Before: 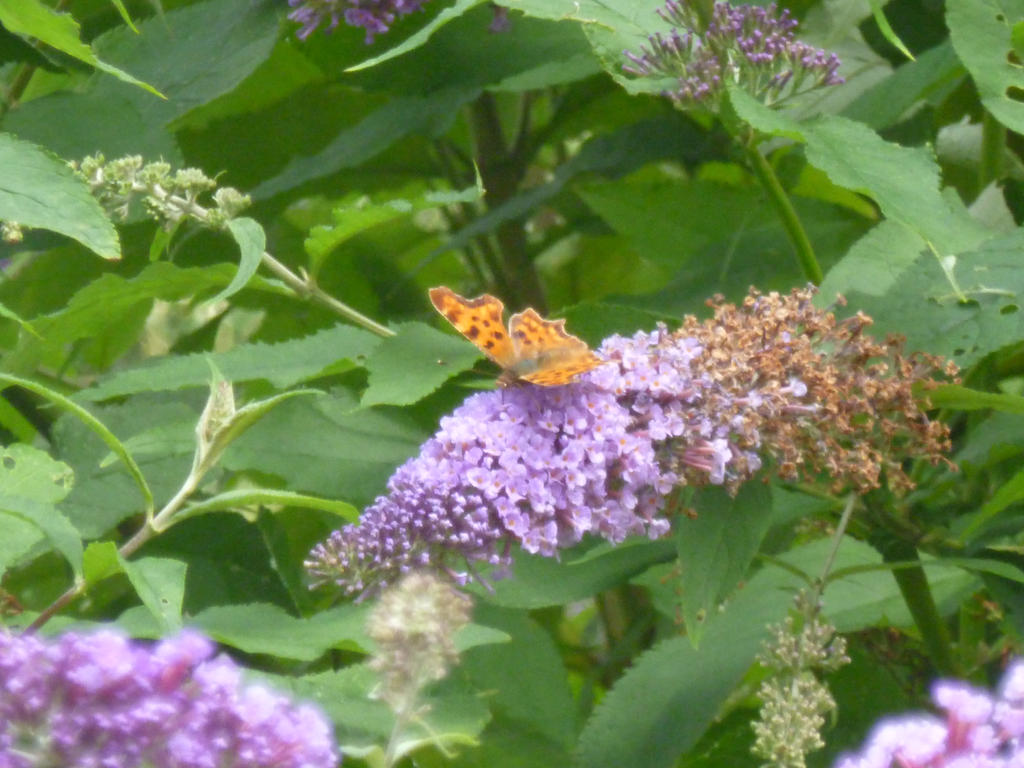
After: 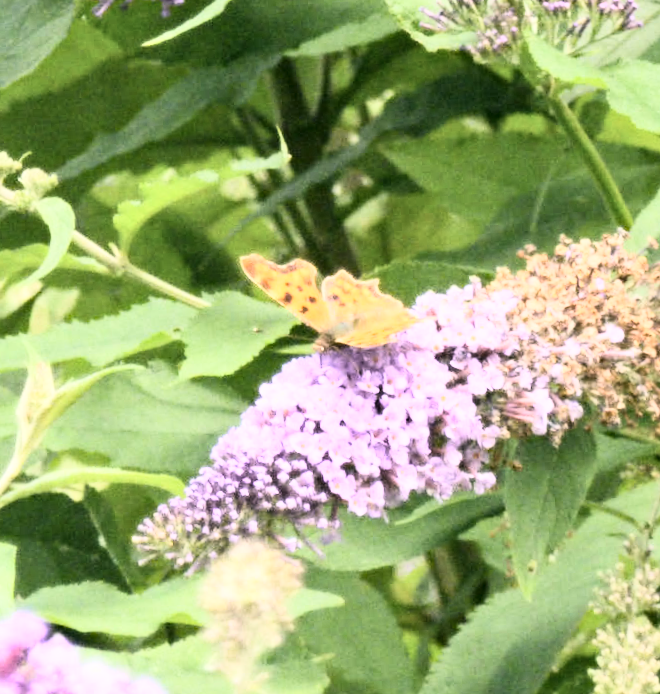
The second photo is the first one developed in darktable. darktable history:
white balance: red 1.004, blue 1.024
contrast equalizer: octaves 7, y [[0.5, 0.502, 0.506, 0.511, 0.52, 0.537], [0.5 ×6], [0.505, 0.509, 0.518, 0.534, 0.553, 0.561], [0 ×6], [0 ×6]]
rgb curve: curves: ch0 [(0, 0) (0.21, 0.15) (0.24, 0.21) (0.5, 0.75) (0.75, 0.96) (0.89, 0.99) (1, 1)]; ch1 [(0, 0.02) (0.21, 0.13) (0.25, 0.2) (0.5, 0.67) (0.75, 0.9) (0.89, 0.97) (1, 1)]; ch2 [(0, 0.02) (0.21, 0.13) (0.25, 0.2) (0.5, 0.67) (0.75, 0.9) (0.89, 0.97) (1, 1)], compensate middle gray true
haze removal: strength 0.29, distance 0.25, compatibility mode true, adaptive false
contrast brightness saturation: contrast 0.1, saturation -0.36
rotate and perspective: rotation -3.52°, crop left 0.036, crop right 0.964, crop top 0.081, crop bottom 0.919
color correction: highlights a* 4.02, highlights b* 4.98, shadows a* -7.55, shadows b* 4.98
crop: left 16.899%, right 16.556%
